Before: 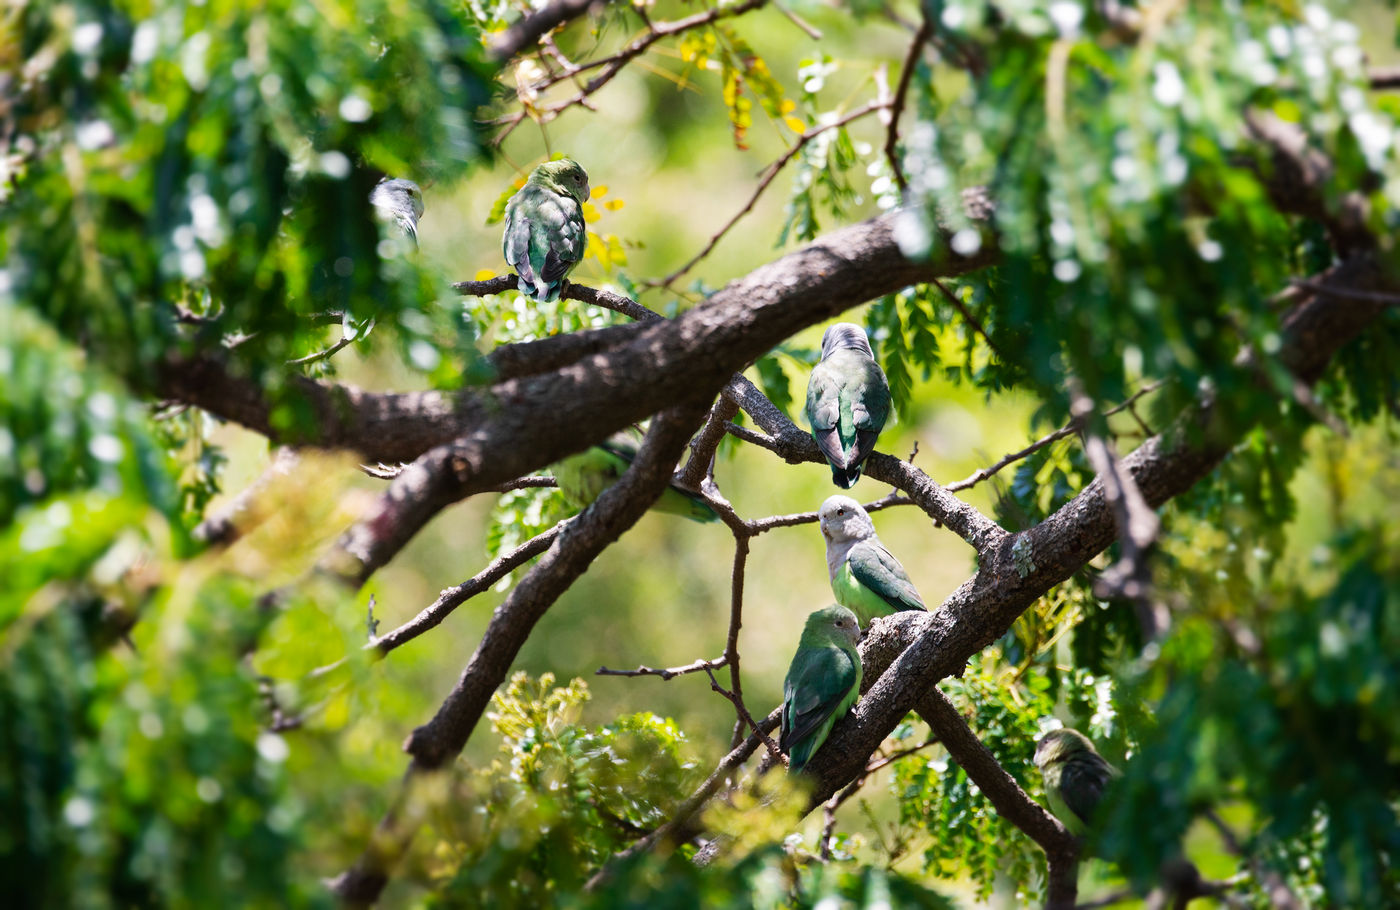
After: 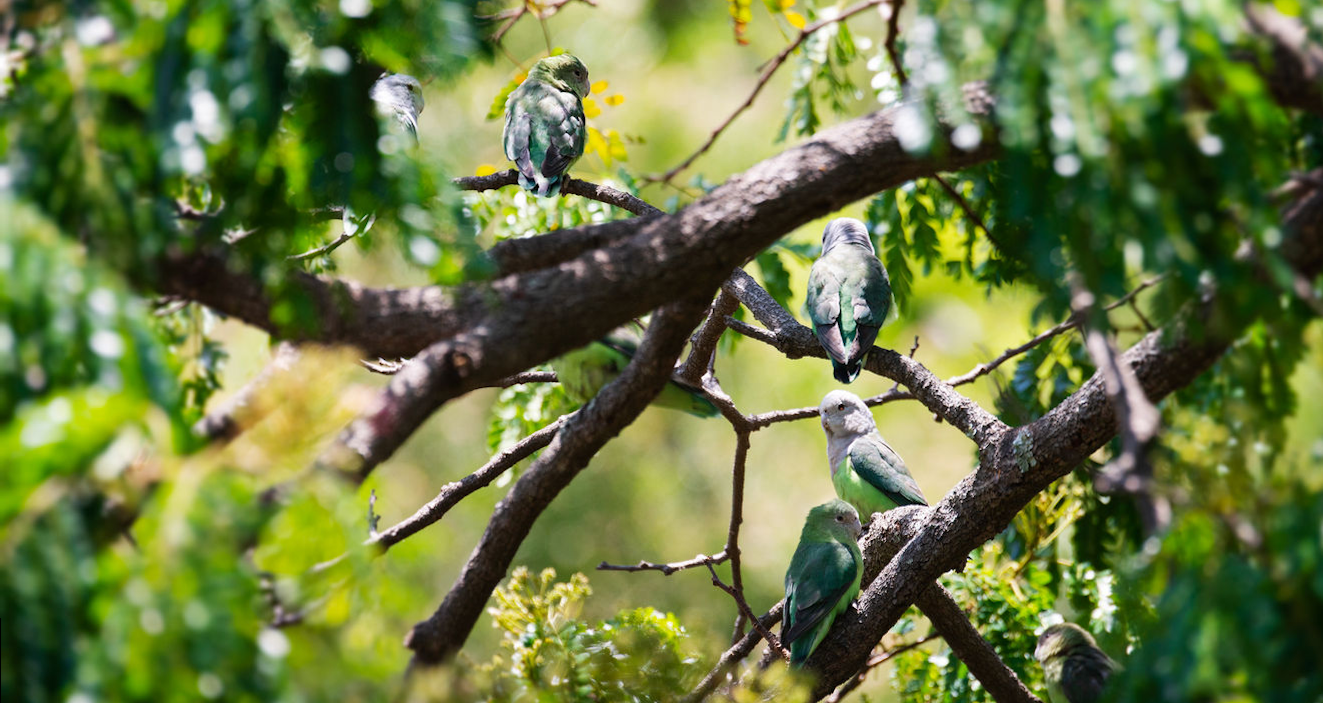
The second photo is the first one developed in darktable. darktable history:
crop and rotate: angle 0.079°, top 11.699%, right 5.541%, bottom 11.113%
